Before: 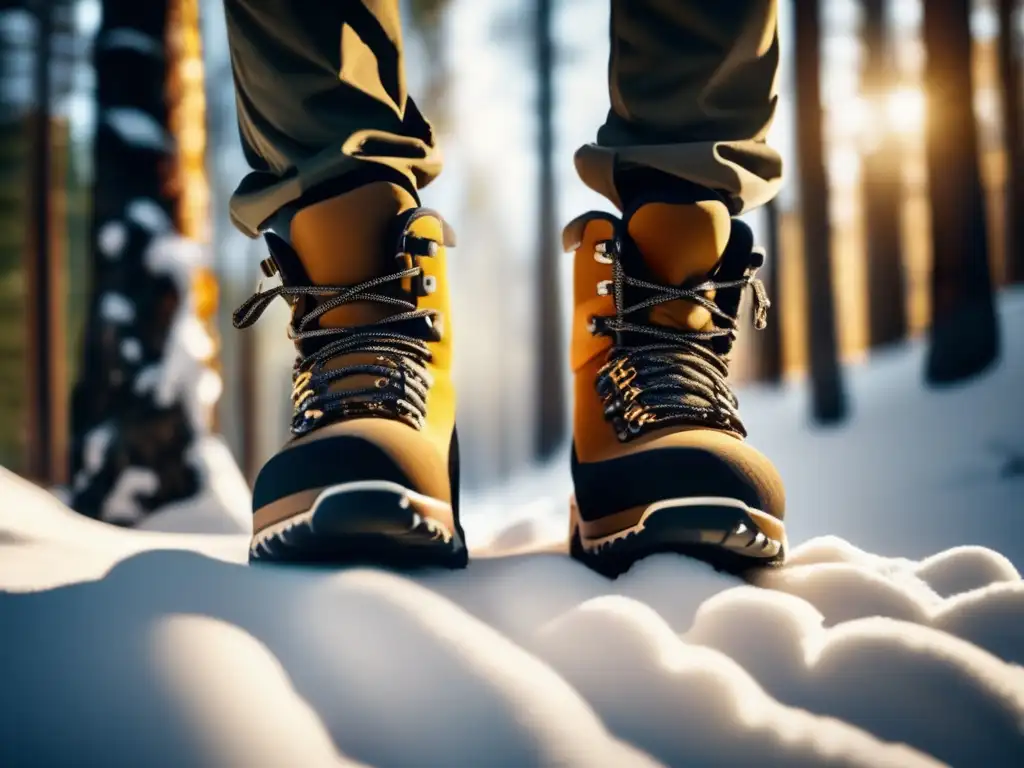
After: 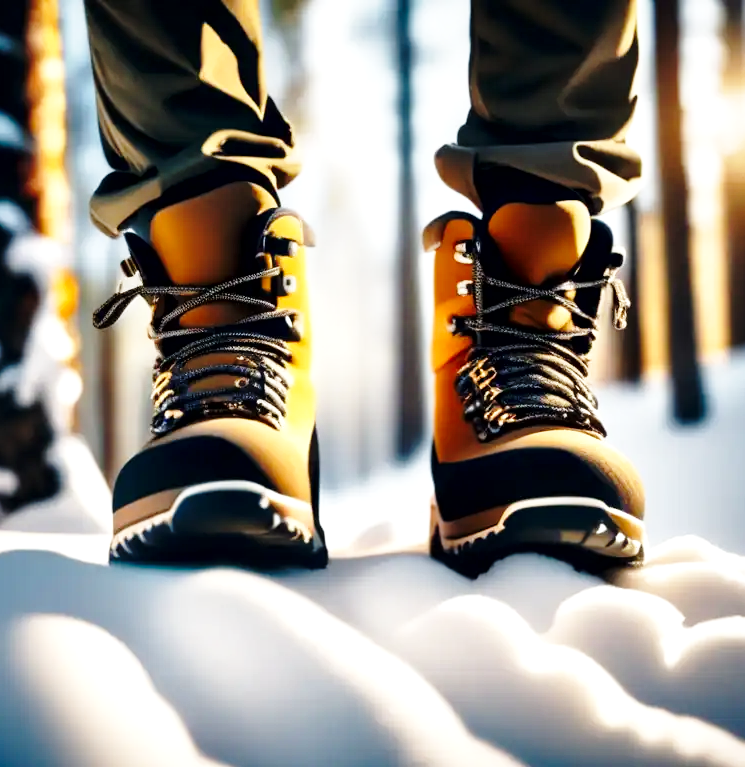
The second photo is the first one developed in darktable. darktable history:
local contrast: mode bilateral grid, contrast 26, coarseness 60, detail 151%, midtone range 0.2
base curve: curves: ch0 [(0, 0) (0.028, 0.03) (0.121, 0.232) (0.46, 0.748) (0.859, 0.968) (1, 1)], preserve colors none
crop: left 13.71%, top 0%, right 13.503%
